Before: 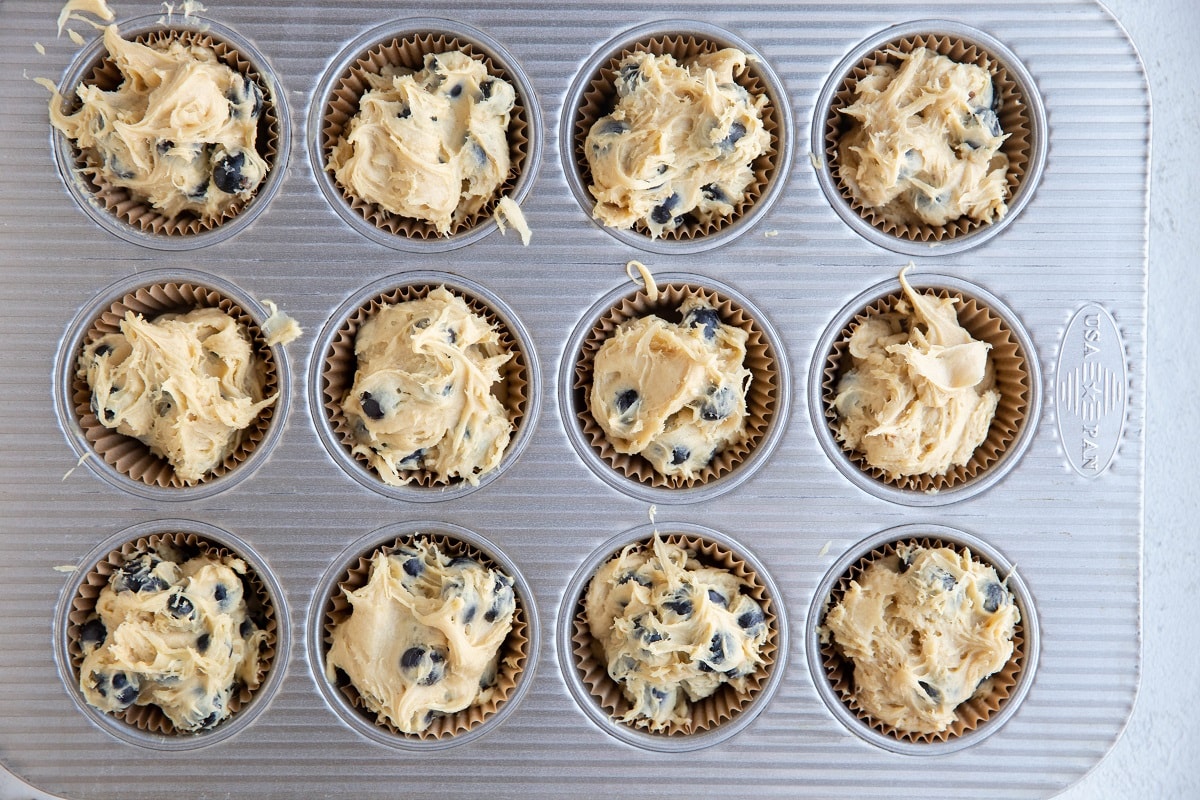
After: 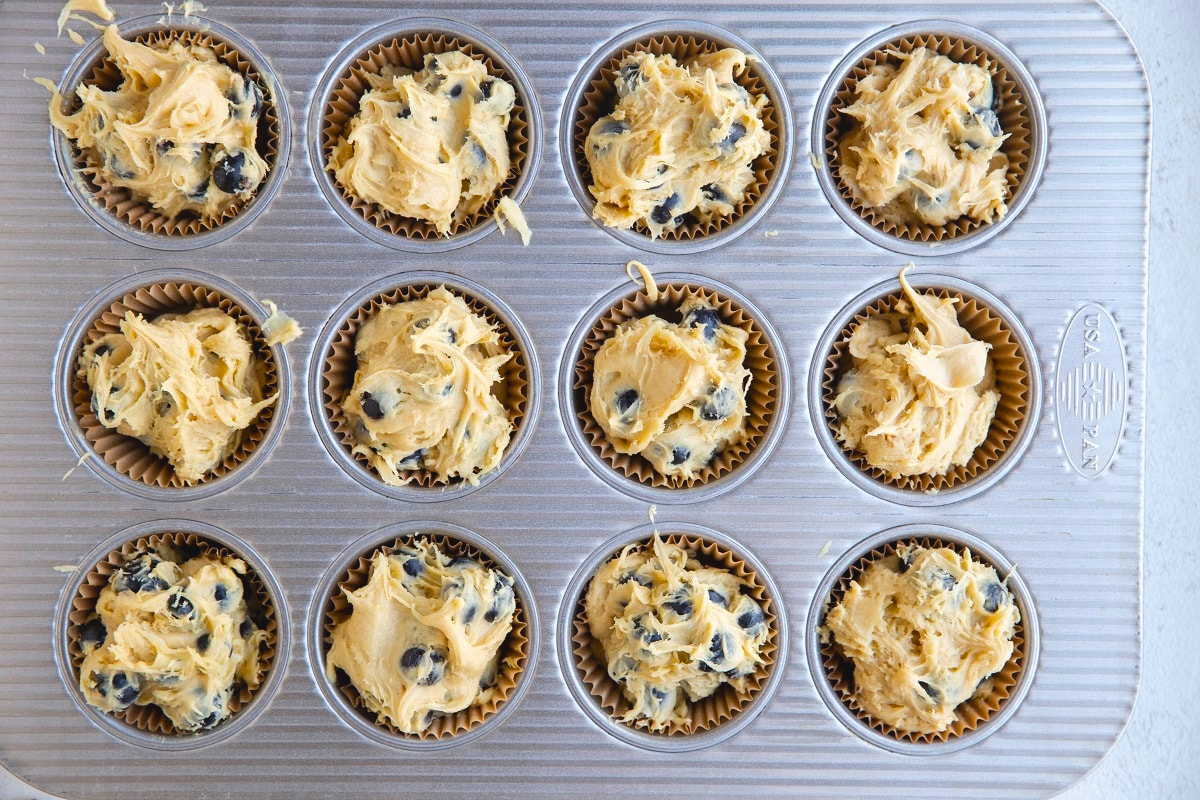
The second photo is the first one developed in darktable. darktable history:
color balance rgb: global offset › luminance 0.495%, linear chroma grading › global chroma 15.382%, perceptual saturation grading › global saturation 19.973%
